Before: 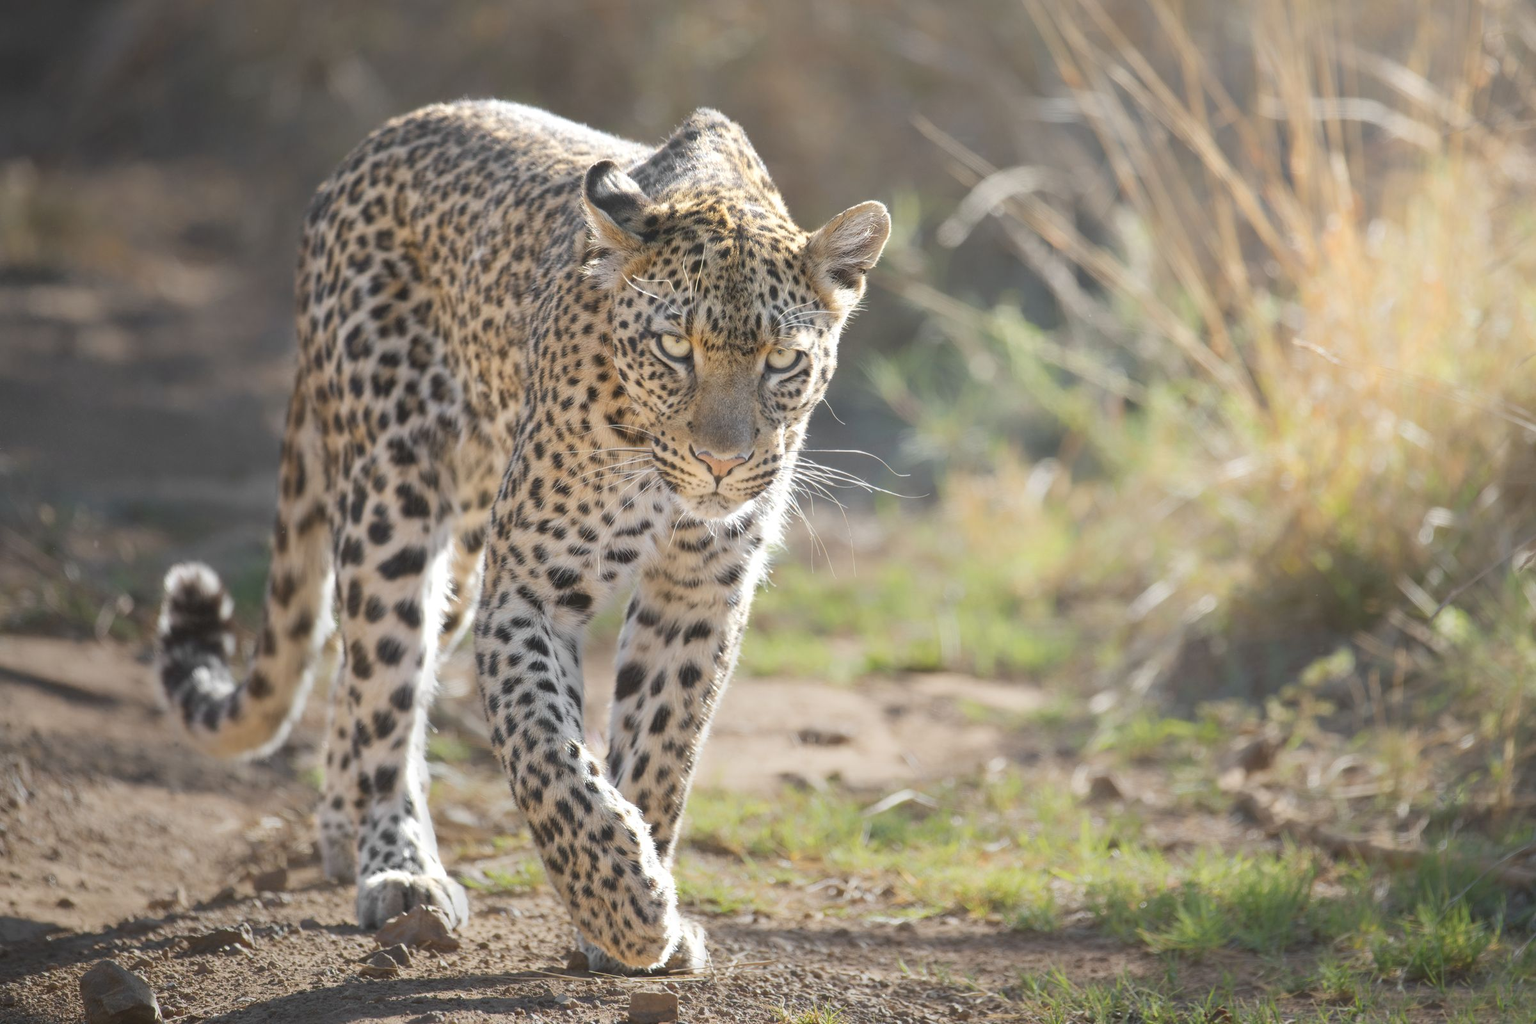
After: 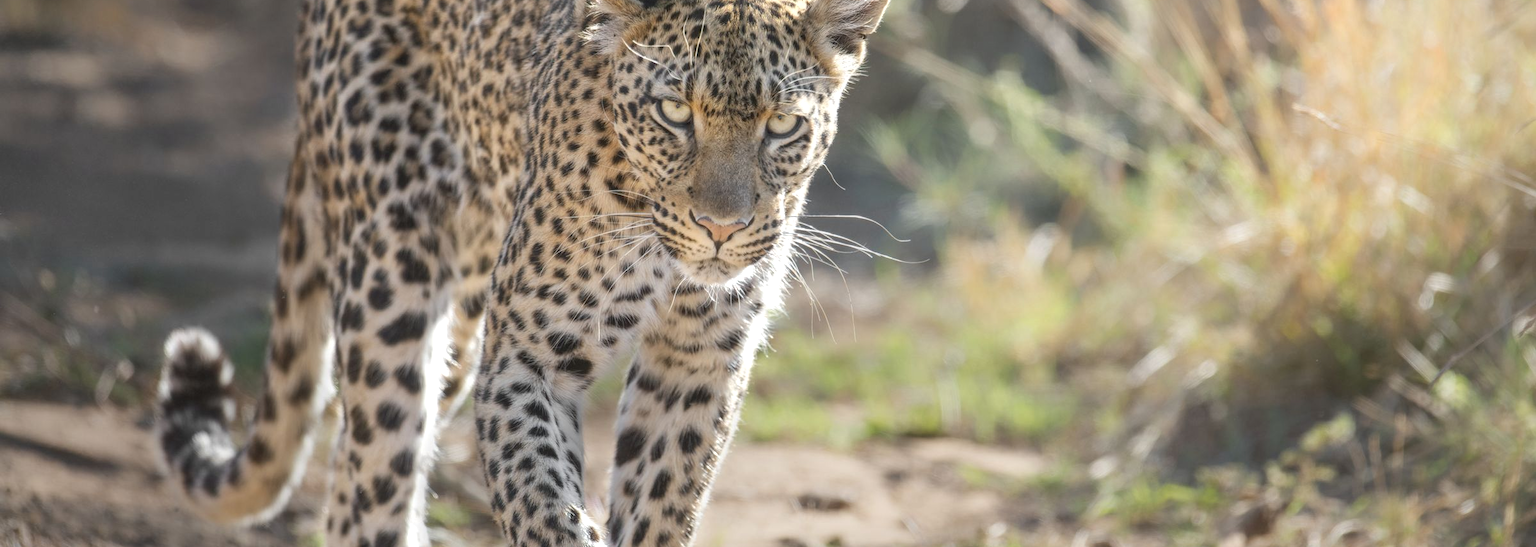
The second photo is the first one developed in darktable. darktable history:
local contrast: on, module defaults
crop and rotate: top 23.043%, bottom 23.437%
